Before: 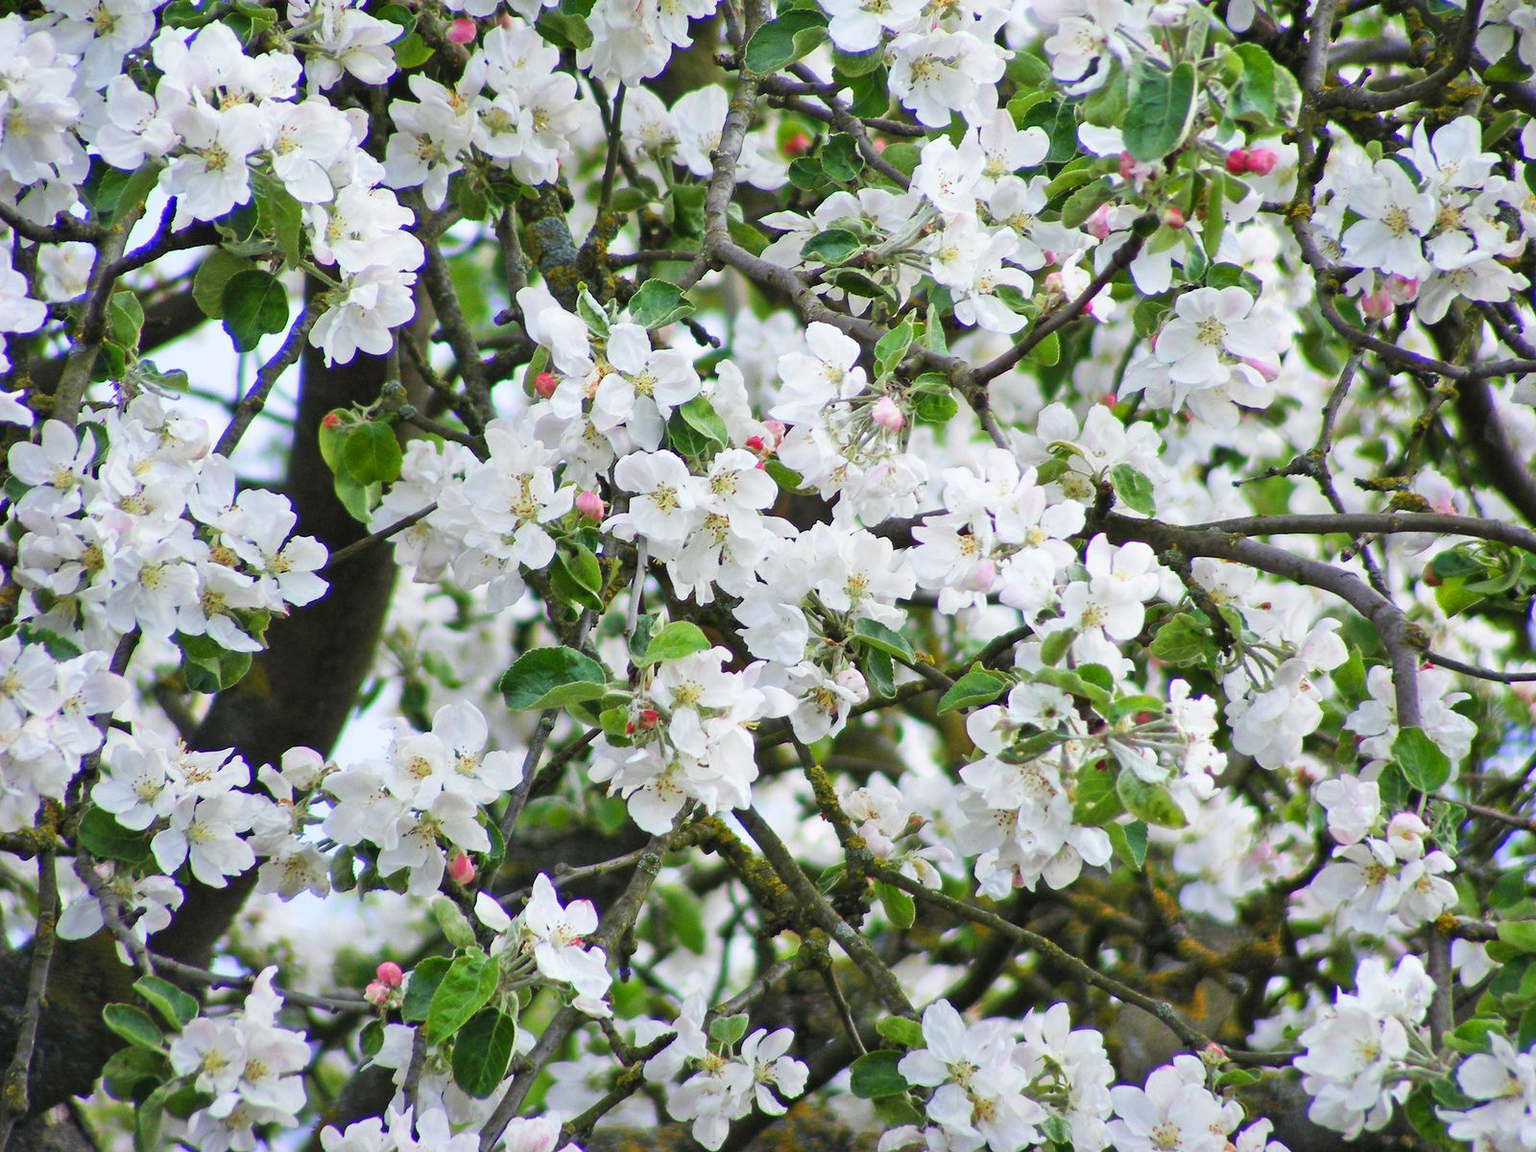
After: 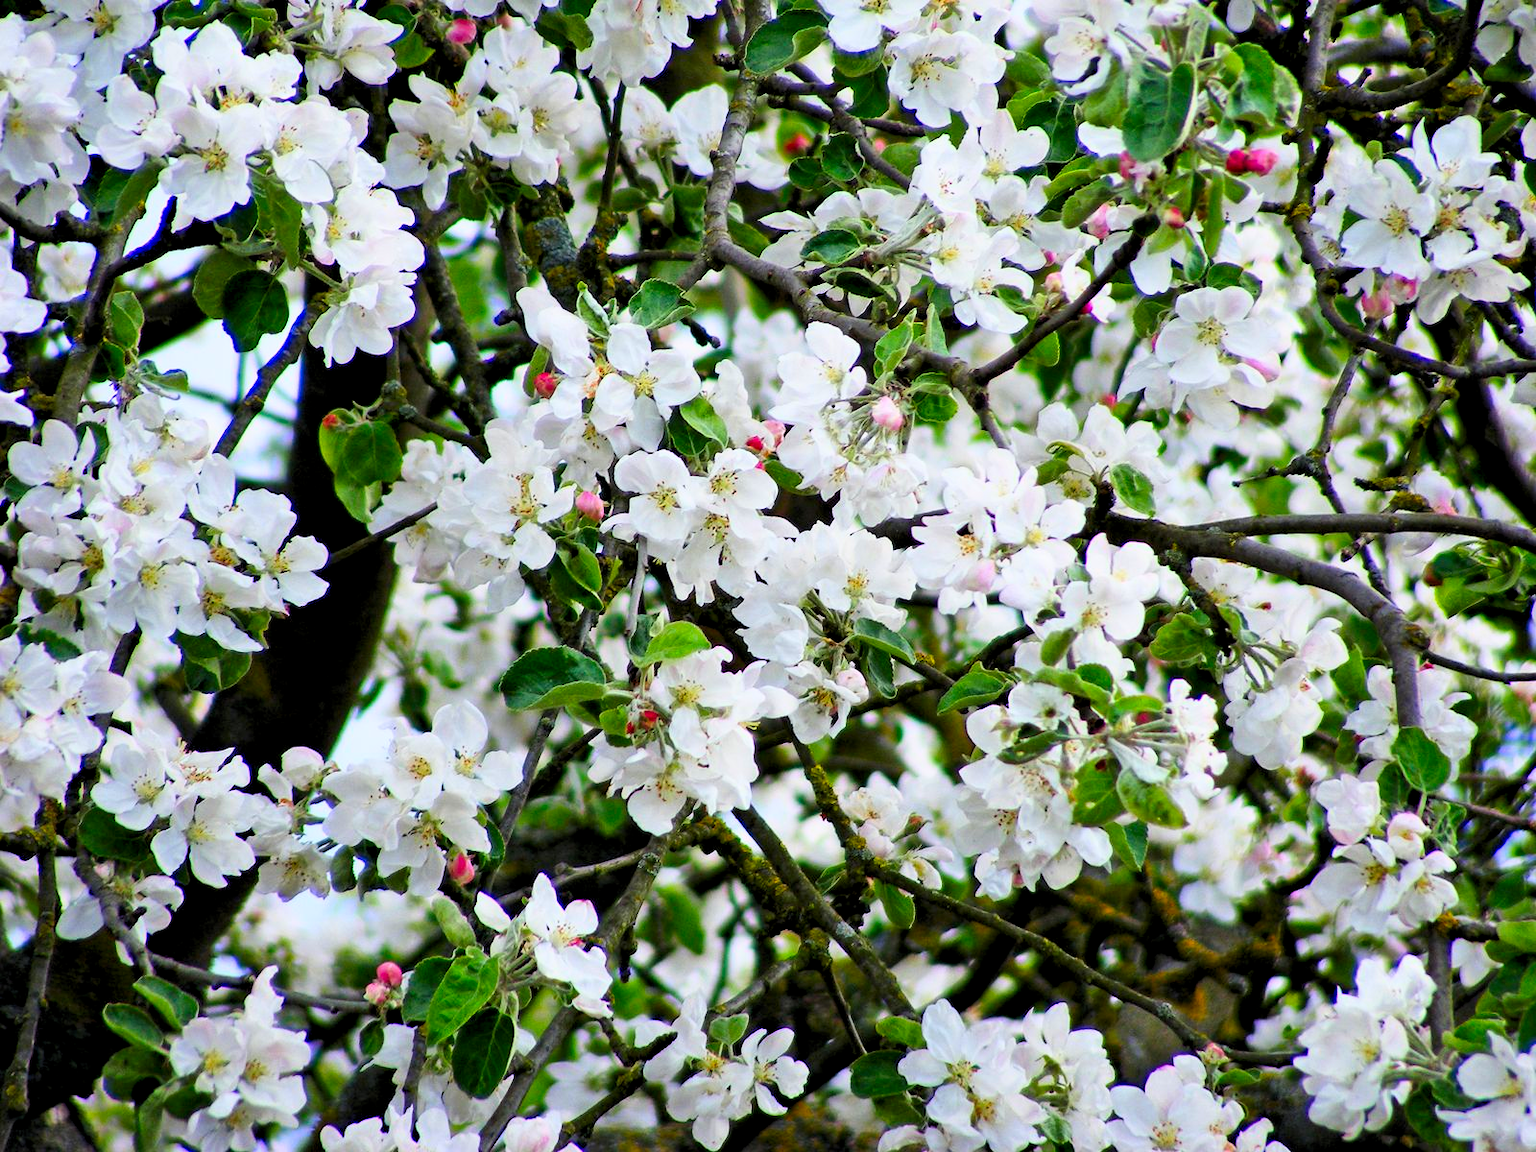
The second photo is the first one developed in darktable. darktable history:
base curve: curves: ch0 [(0.017, 0) (0.425, 0.441) (0.844, 0.933) (1, 1)]
exposure: exposure -0.236 EV, compensate highlight preservation false
contrast brightness saturation: contrast 0.182, saturation 0.299
color balance rgb: perceptual saturation grading › global saturation 10.174%
